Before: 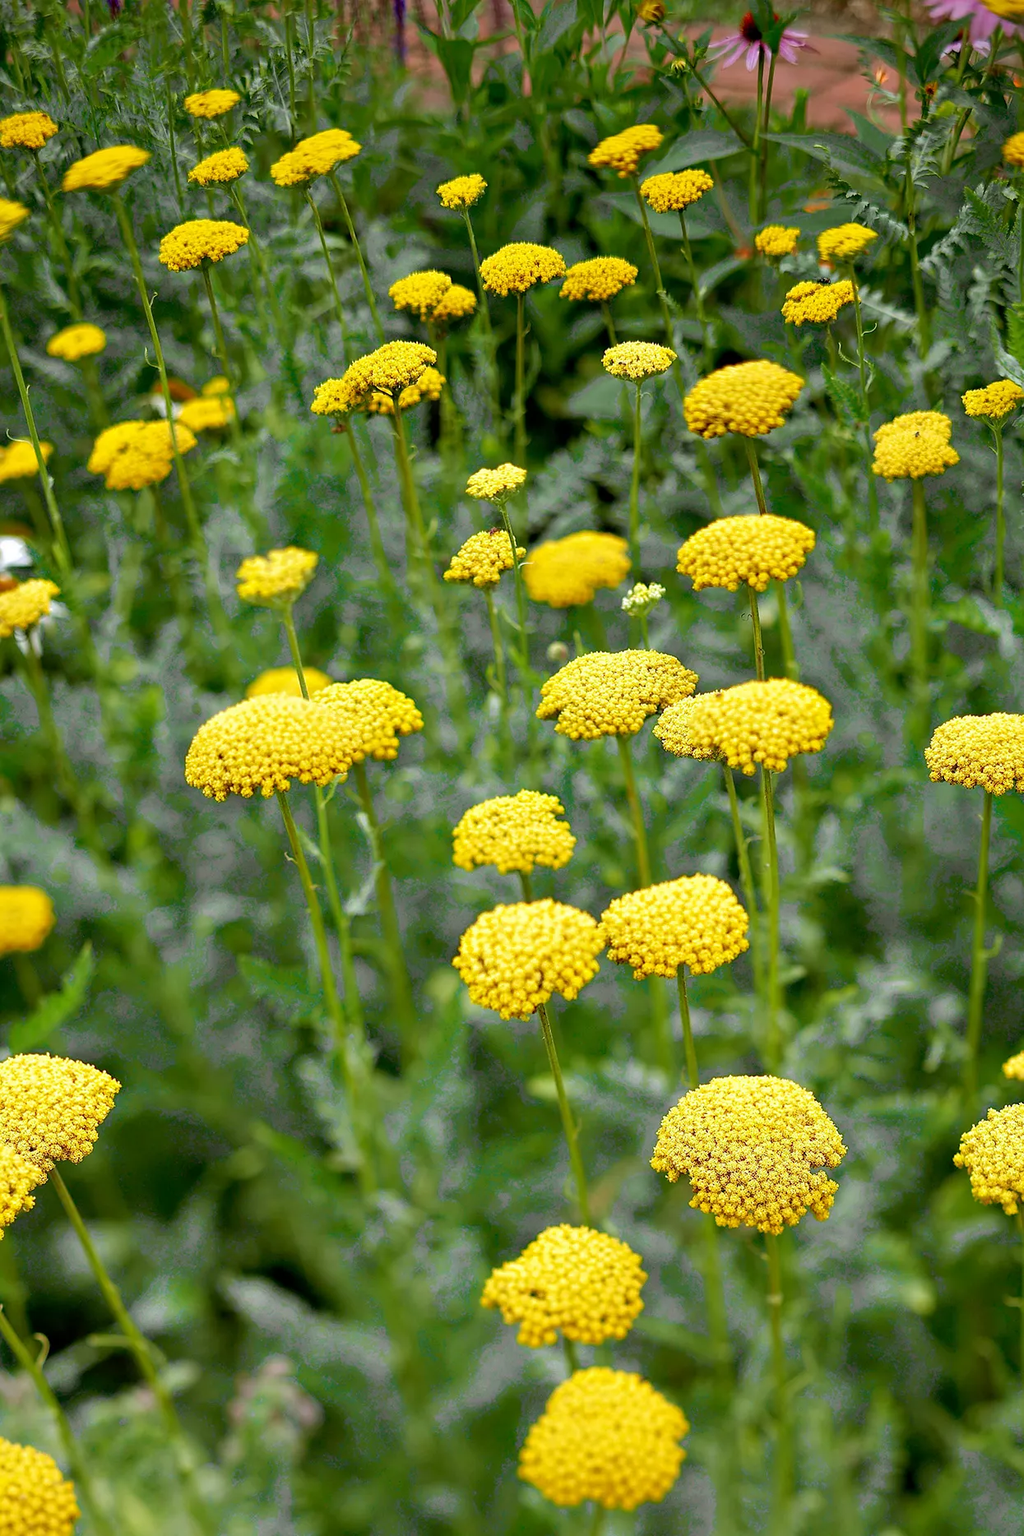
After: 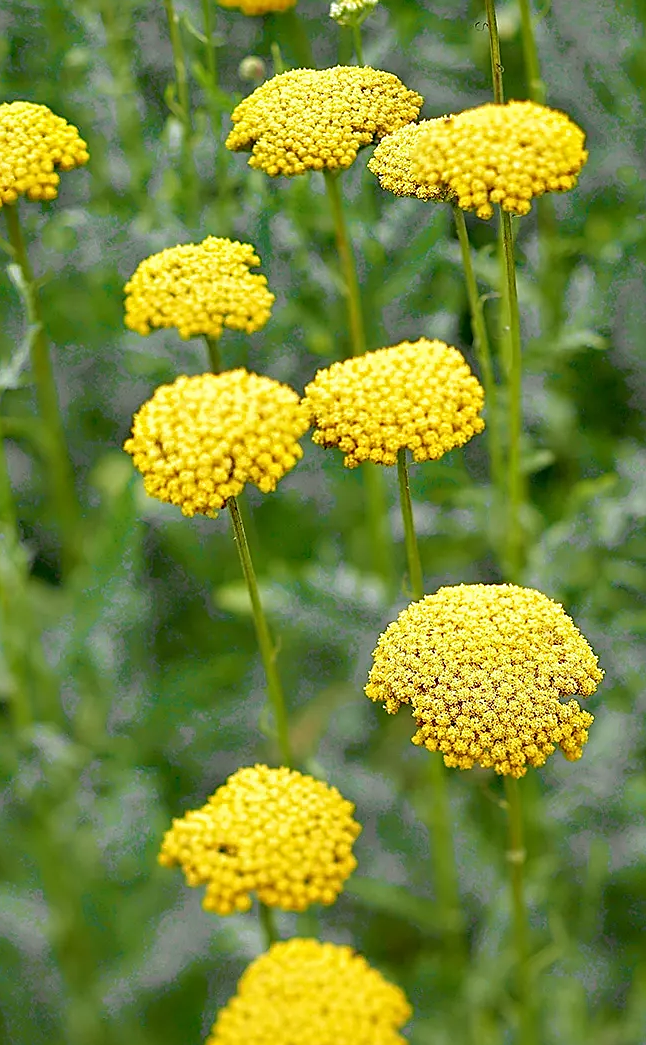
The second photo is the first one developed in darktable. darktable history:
crop: left 34.296%, top 38.79%, right 13.736%, bottom 5.22%
sharpen: on, module defaults
